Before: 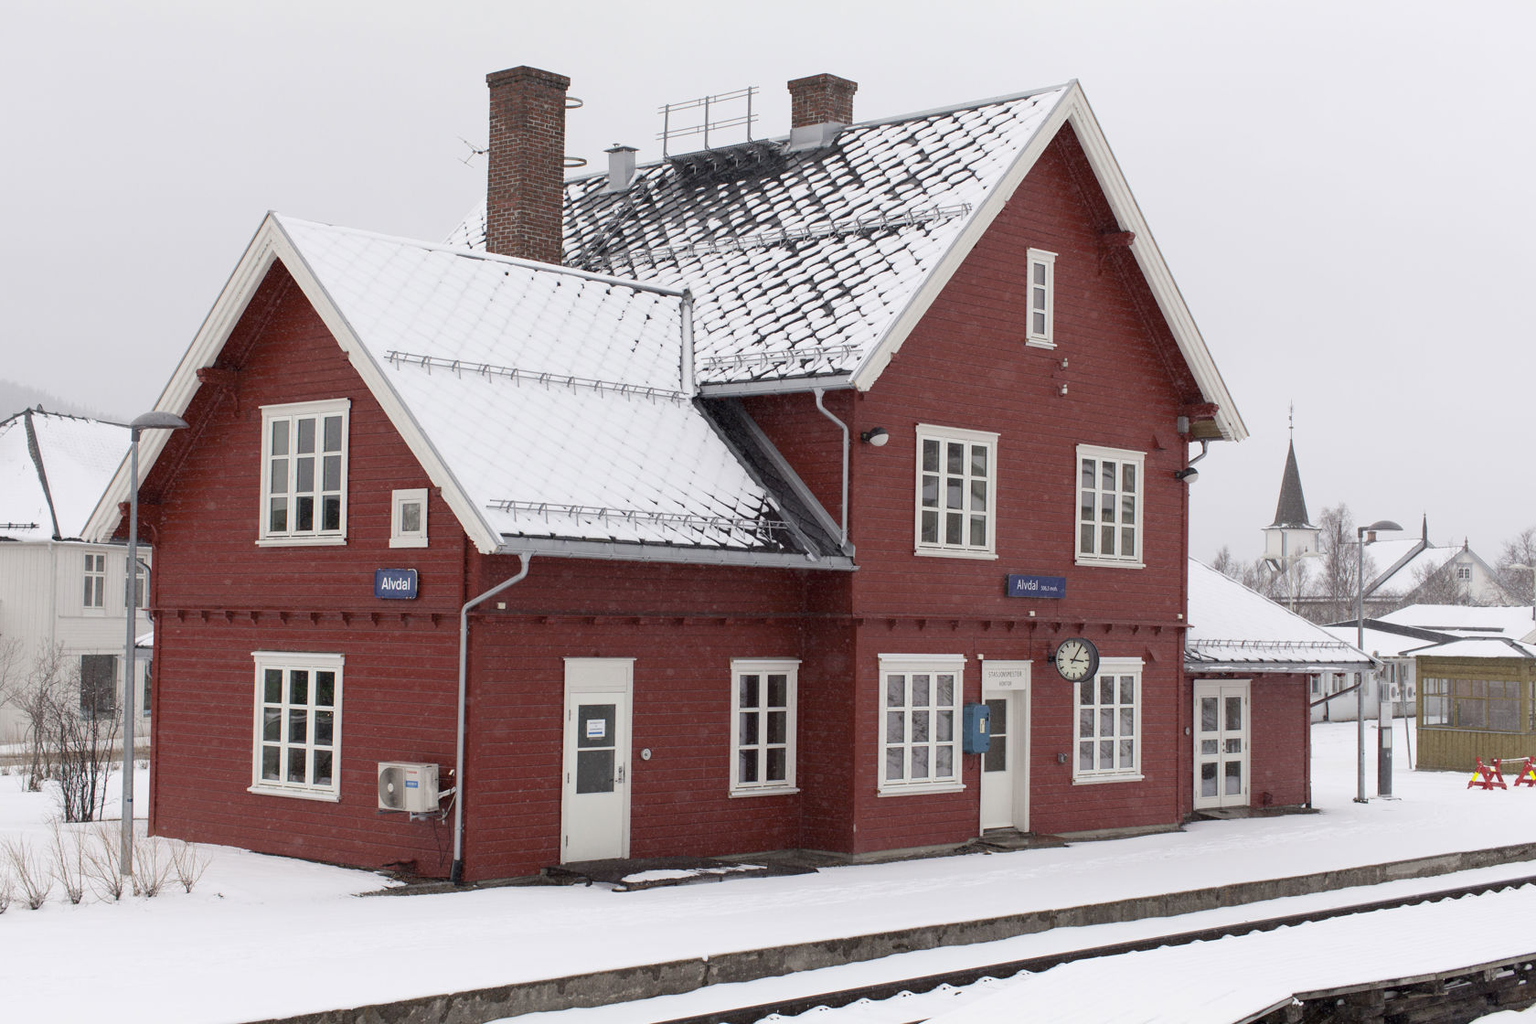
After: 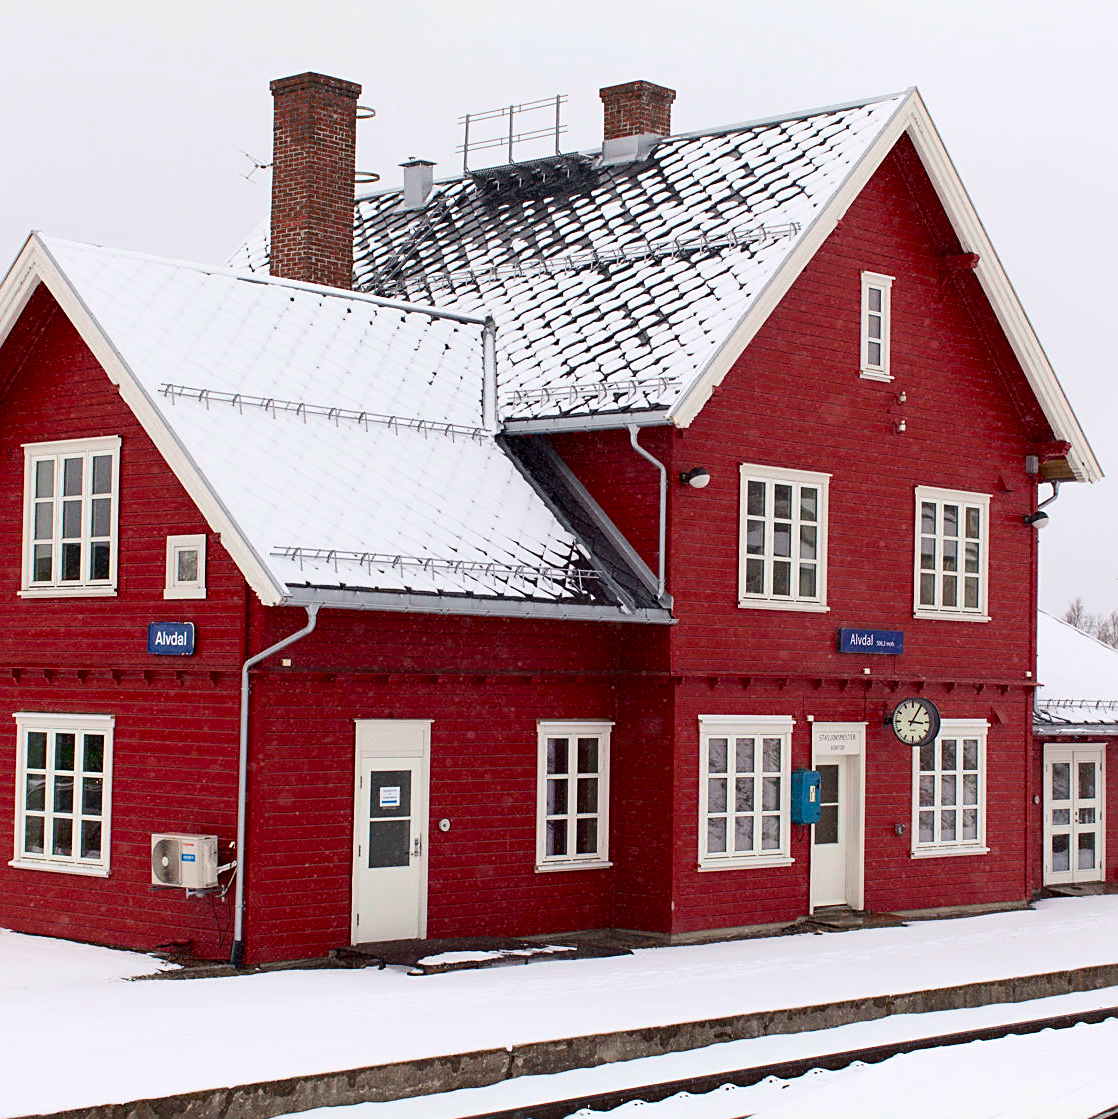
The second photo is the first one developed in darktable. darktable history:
crop and rotate: left 15.636%, right 17.758%
color balance rgb: perceptual saturation grading › global saturation 25.79%
contrast brightness saturation: contrast 0.176, saturation 0.305
sharpen: on, module defaults
